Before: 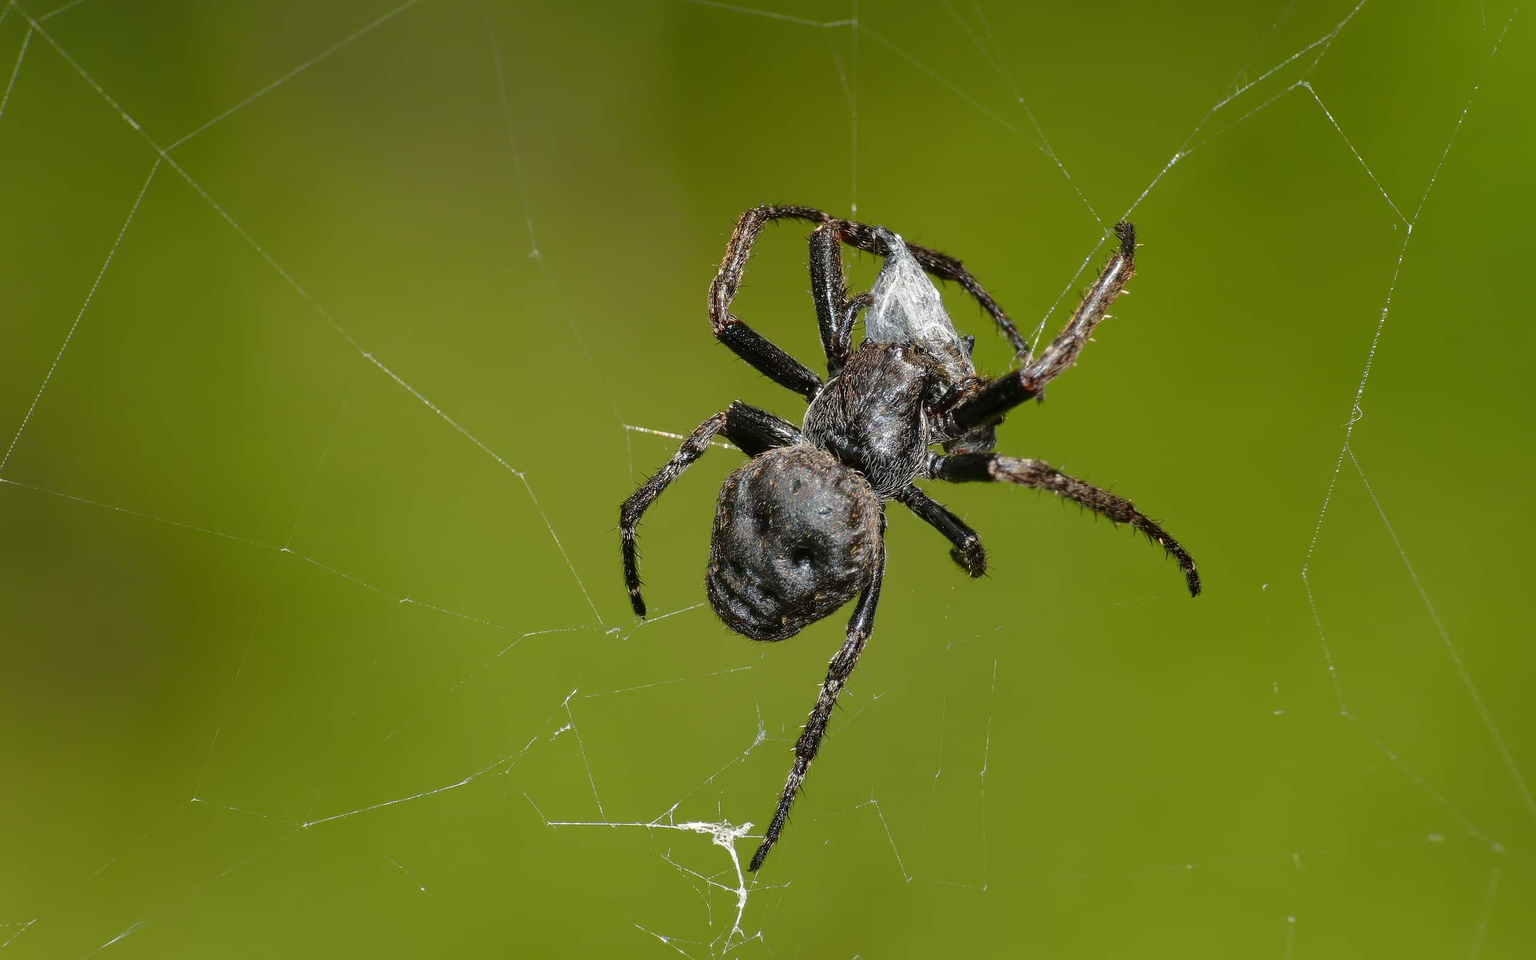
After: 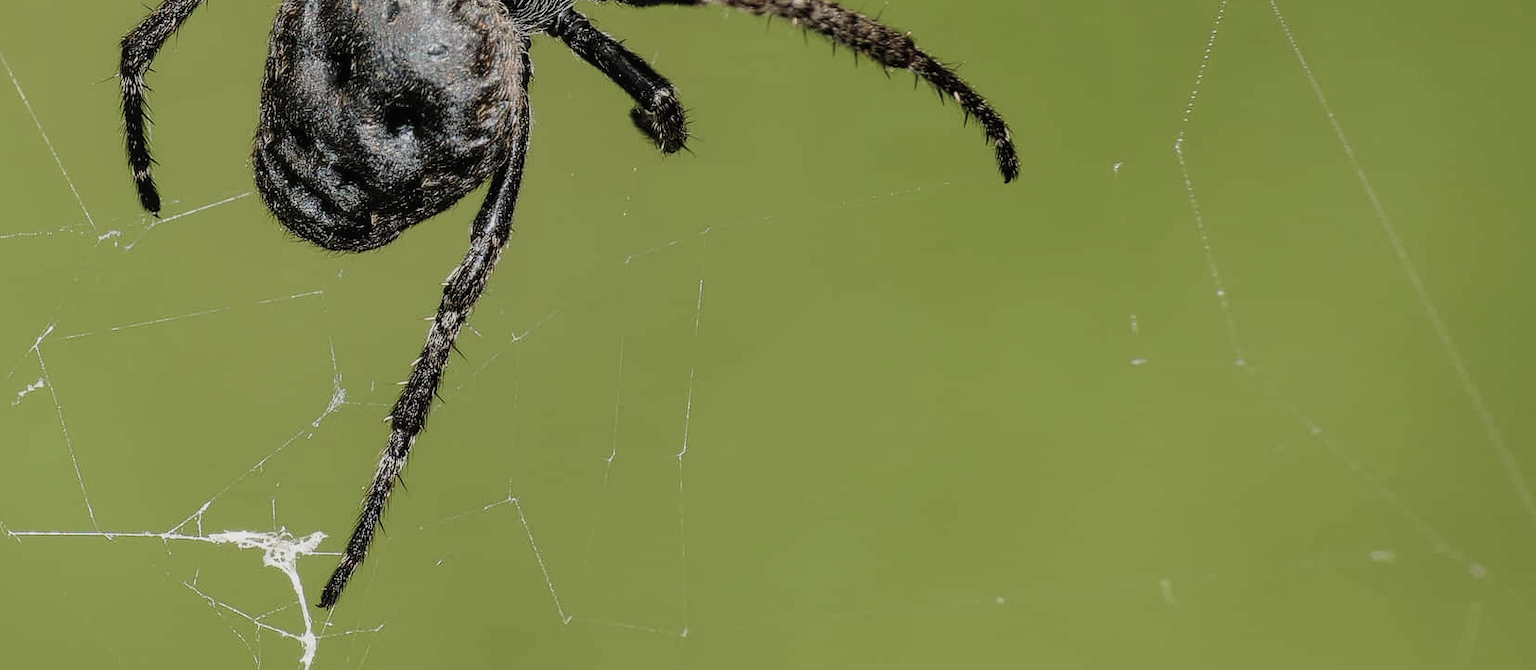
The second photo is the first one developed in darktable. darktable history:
tone equalizer: -8 EV -0.423 EV, -7 EV -0.397 EV, -6 EV -0.295 EV, -5 EV -0.256 EV, -3 EV 0.207 EV, -2 EV 0.322 EV, -1 EV 0.373 EV, +0 EV 0.435 EV
crop and rotate: left 35.335%, top 49.902%, bottom 4.955%
filmic rgb: black relative exposure -7.65 EV, white relative exposure 4.56 EV, threshold 2.94 EV, hardness 3.61, color science v4 (2020), iterations of high-quality reconstruction 0, enable highlight reconstruction true
contrast brightness saturation: contrast 0.096, saturation -0.282
local contrast: detail 110%
